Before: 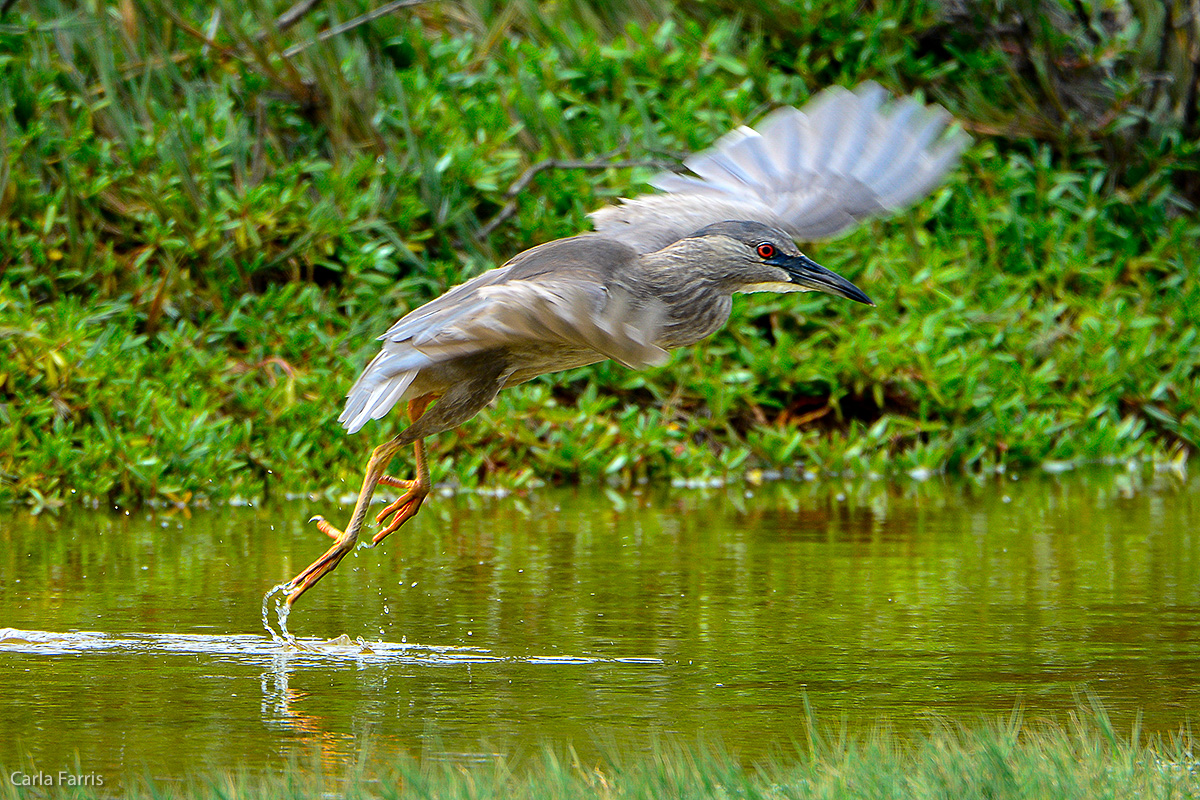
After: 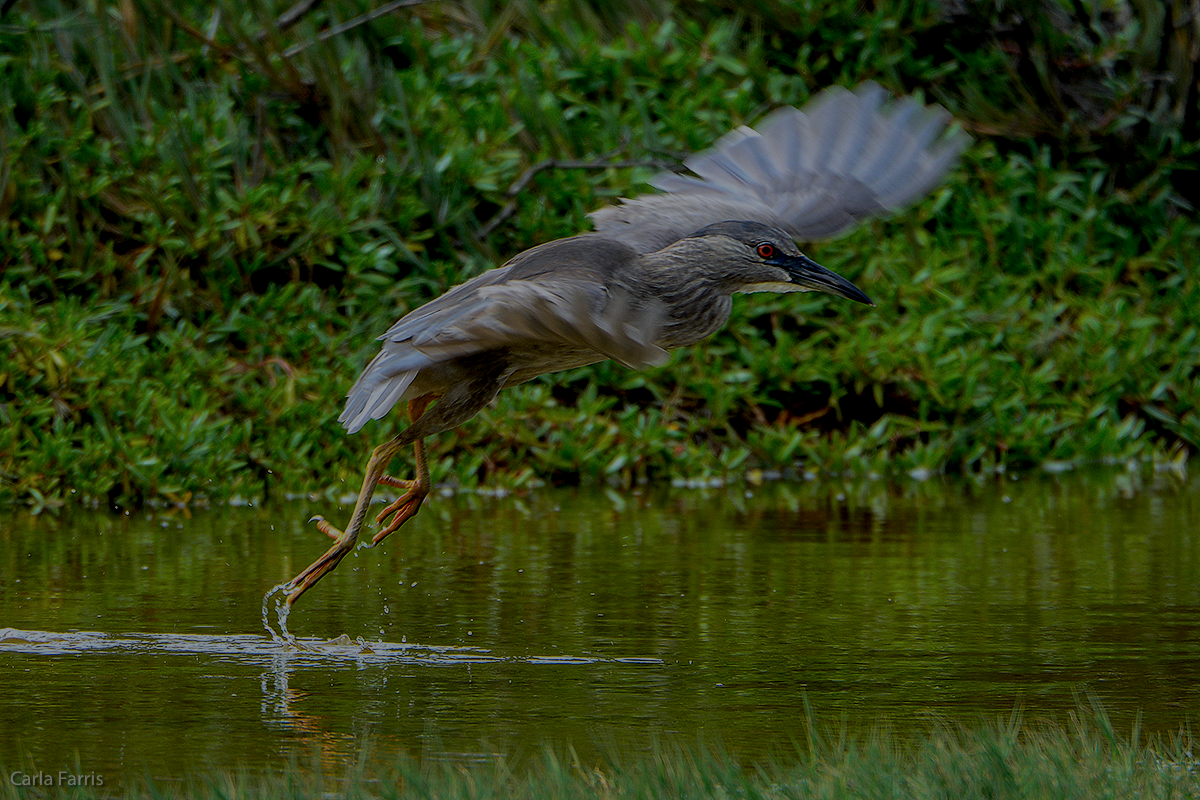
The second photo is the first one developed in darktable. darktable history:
exposure: exposure -2.002 EV, compensate highlight preservation false
white balance: red 0.974, blue 1.044
local contrast: on, module defaults
